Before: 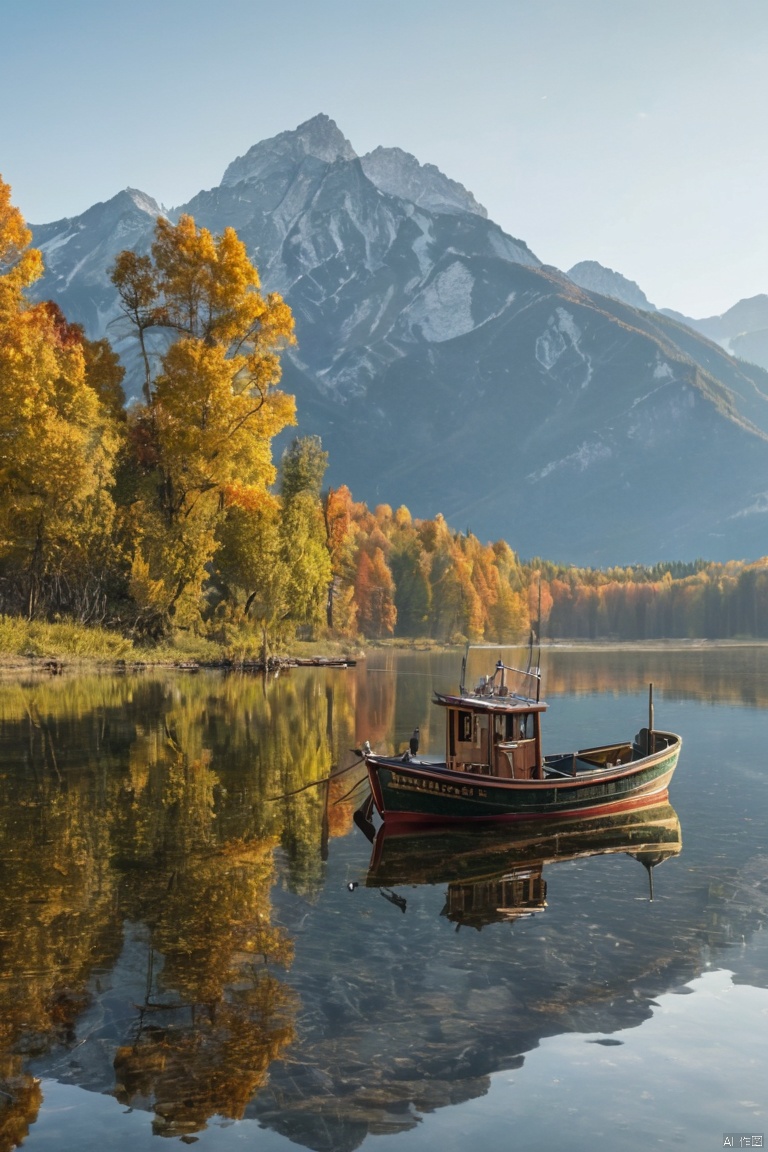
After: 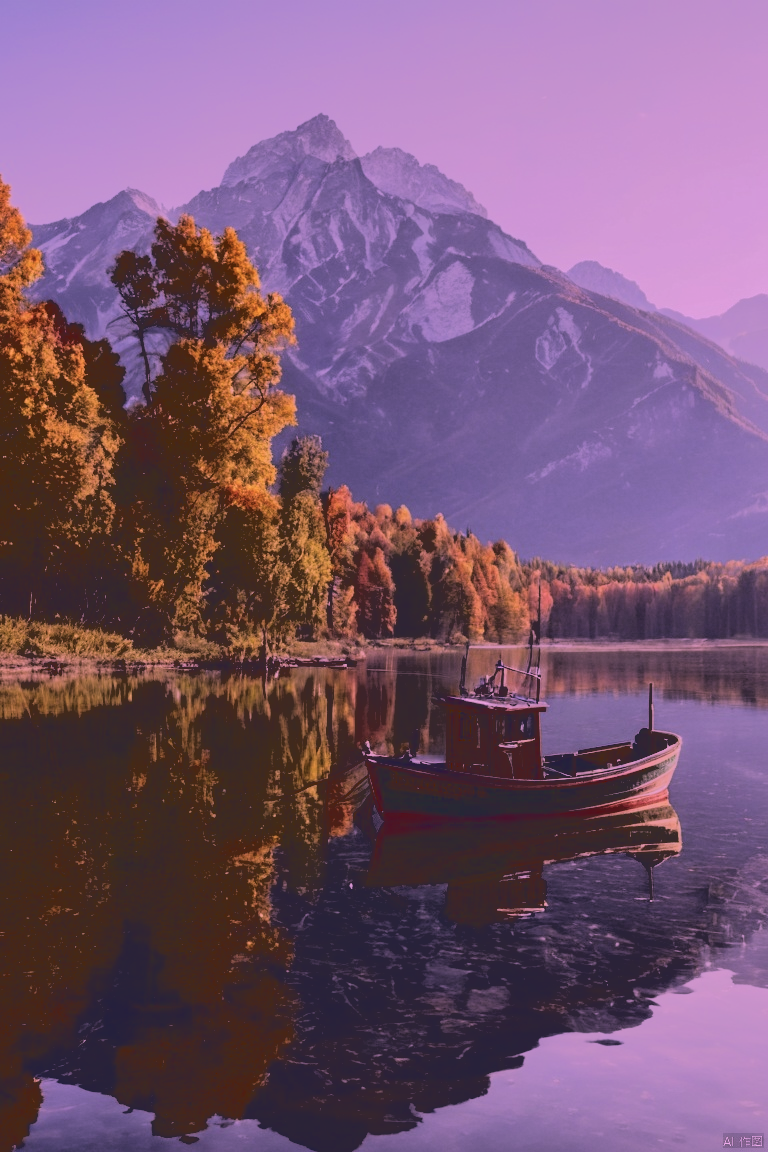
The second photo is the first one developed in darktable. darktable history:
color correction: highlights a* 17.88, highlights b* 18.79
base curve: curves: ch0 [(0.065, 0.026) (0.236, 0.358) (0.53, 0.546) (0.777, 0.841) (0.924, 0.992)], preserve colors average RGB
color calibration: output R [1.107, -0.012, -0.003, 0], output B [0, 0, 1.308, 0], illuminant custom, x 0.389, y 0.387, temperature 3838.64 K
exposure: exposure -1 EV, compensate highlight preservation false
